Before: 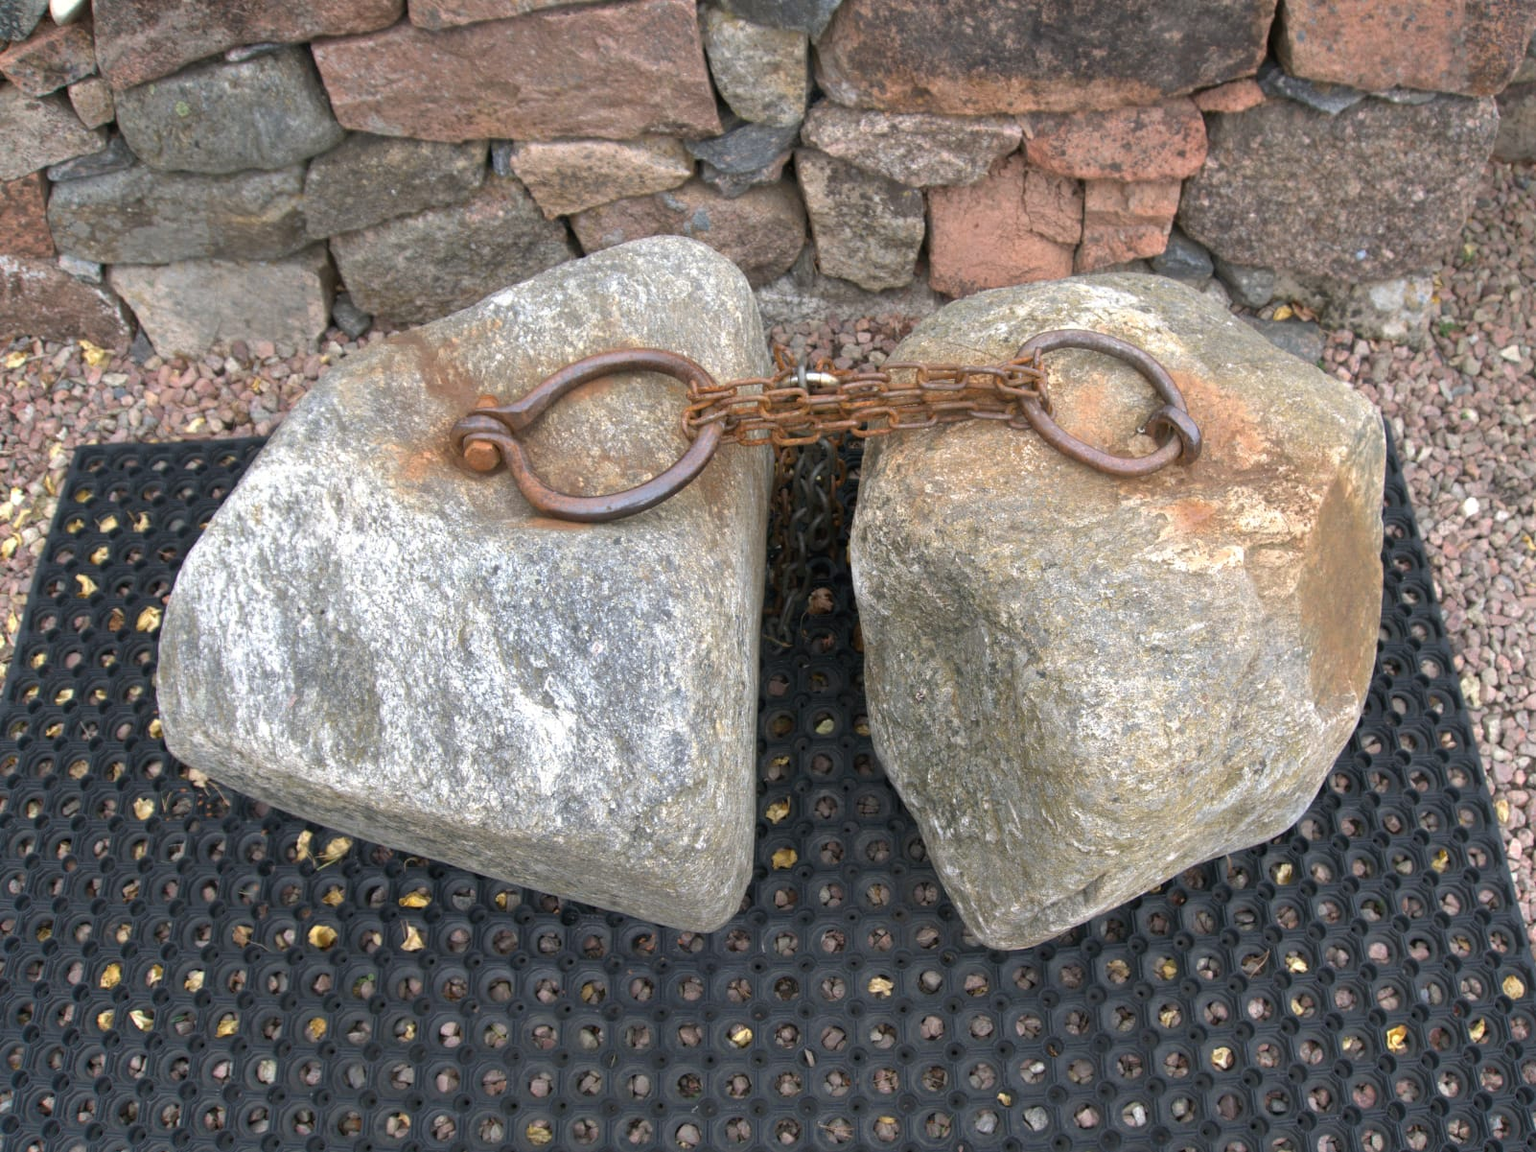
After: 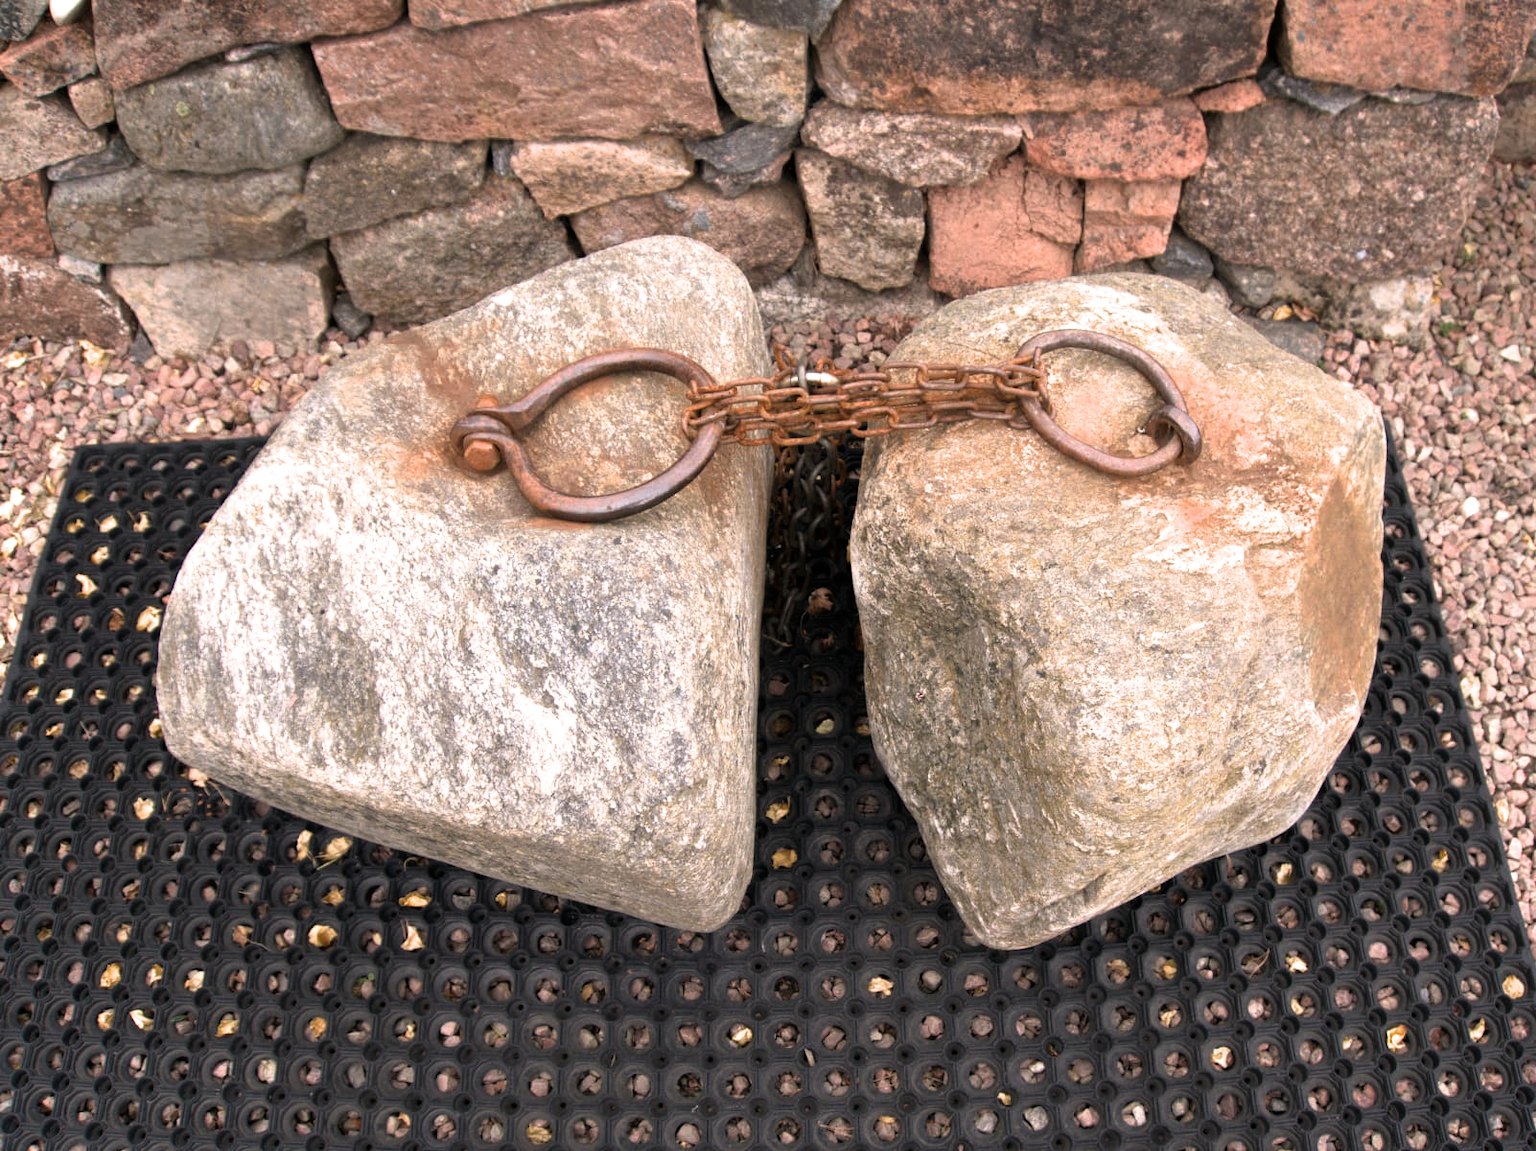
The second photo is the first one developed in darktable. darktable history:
filmic rgb: white relative exposure 2.34 EV, hardness 6.59
white balance: red 1.127, blue 0.943
